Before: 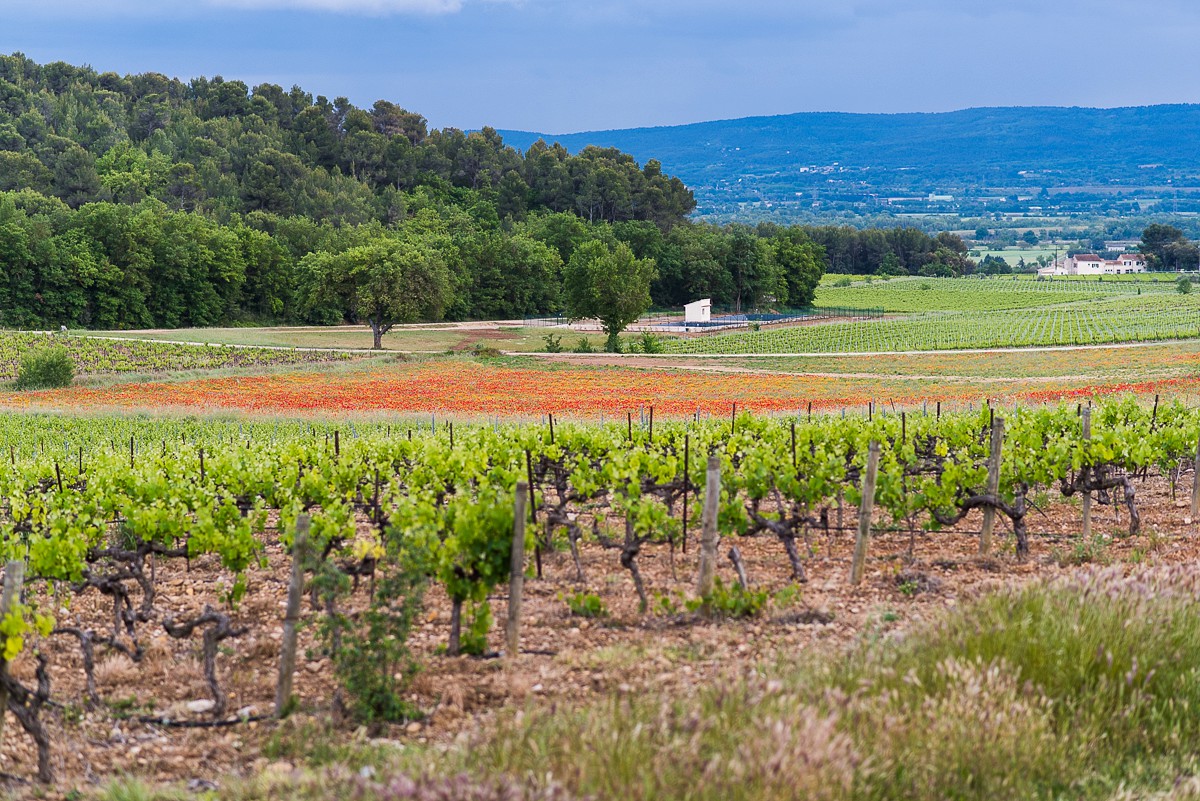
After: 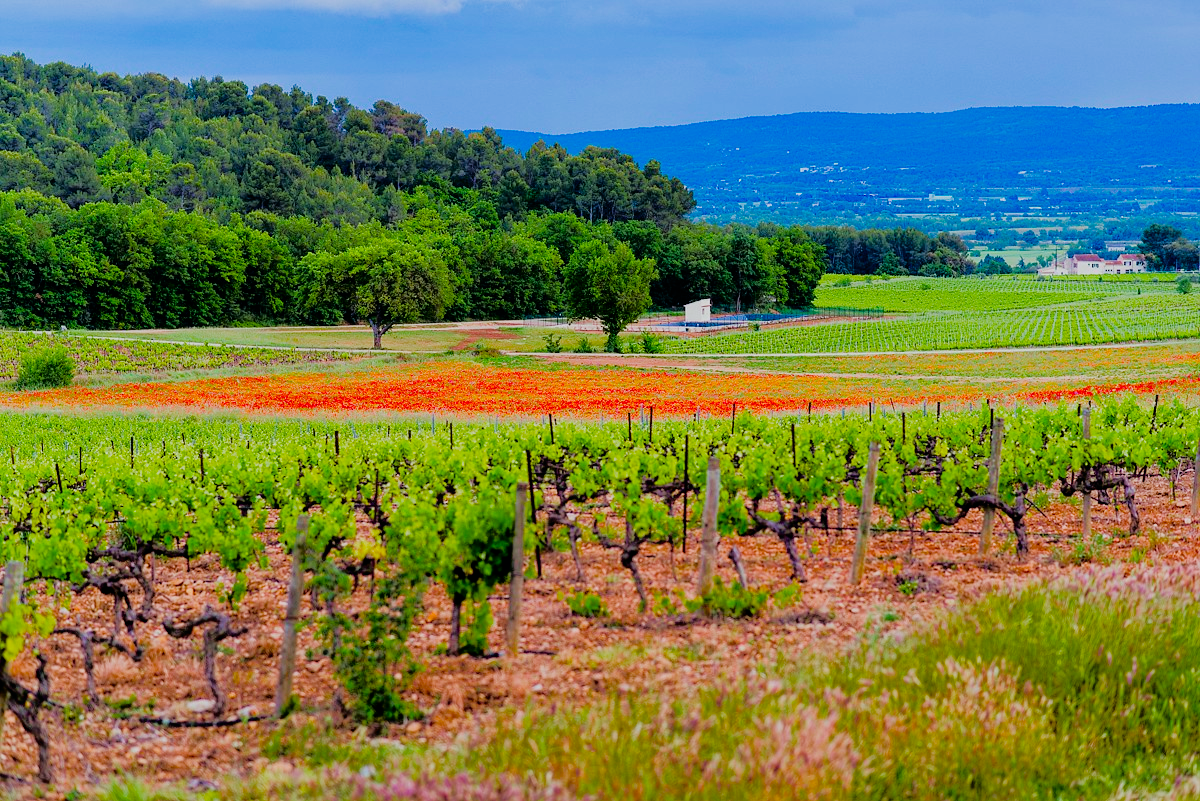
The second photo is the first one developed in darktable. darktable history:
white balance: red 0.978, blue 0.999
exposure: black level correction 0, exposure 0.3 EV, compensate highlight preservation false
shadows and highlights: radius 264.75, soften with gaussian
color balance rgb: perceptual saturation grading › global saturation 20%, global vibrance 20%
tone curve: curves: ch0 [(0, 0) (0.126, 0.061) (0.362, 0.382) (0.498, 0.498) (0.706, 0.712) (1, 1)]; ch1 [(0, 0) (0.5, 0.497) (0.55, 0.578) (1, 1)]; ch2 [(0, 0) (0.44, 0.424) (0.489, 0.486) (0.537, 0.538) (1, 1)], color space Lab, independent channels, preserve colors none
filmic rgb: black relative exposure -4.4 EV, white relative exposure 5 EV, threshold 3 EV, hardness 2.23, latitude 40.06%, contrast 1.15, highlights saturation mix 10%, shadows ↔ highlights balance 1.04%, preserve chrominance RGB euclidean norm (legacy), color science v4 (2020), enable highlight reconstruction true
